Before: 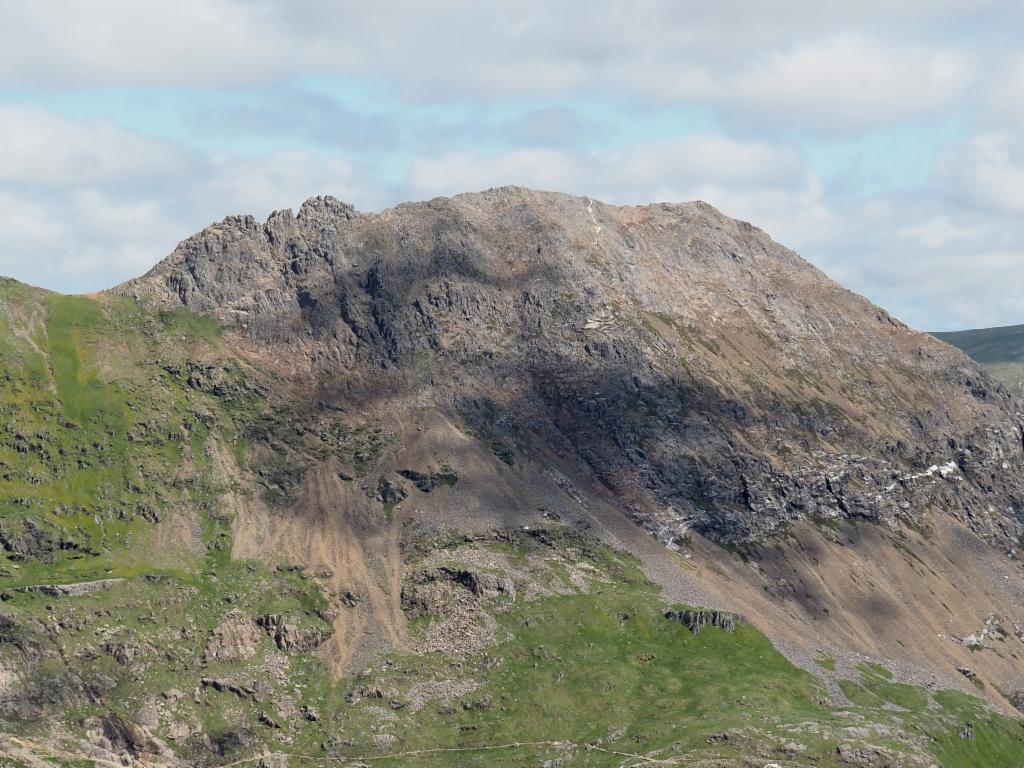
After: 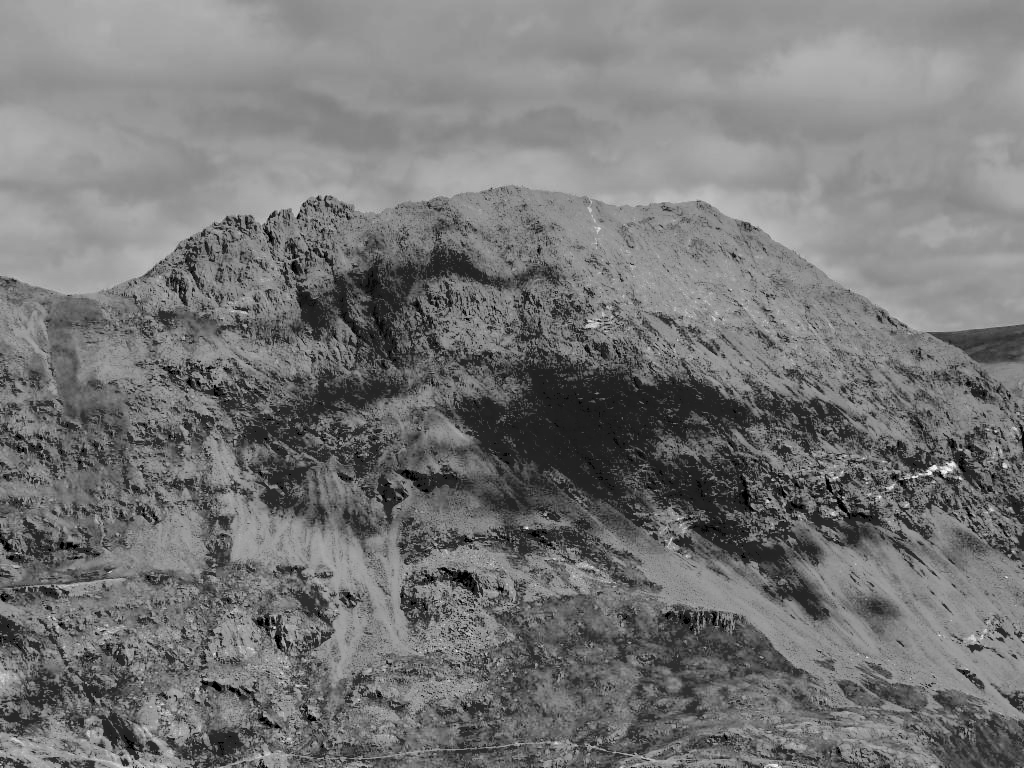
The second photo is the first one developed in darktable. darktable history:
contrast equalizer: y [[0.511, 0.558, 0.631, 0.632, 0.559, 0.512], [0.5 ×6], [0.507, 0.559, 0.627, 0.644, 0.647, 0.647], [0 ×6], [0 ×6]]
color balance rgb: linear chroma grading › global chroma 15%, perceptual saturation grading › global saturation 30%
monochrome: a 79.32, b 81.83, size 1.1
base curve: curves: ch0 [(0.065, 0.026) (0.236, 0.358) (0.53, 0.546) (0.777, 0.841) (0.924, 0.992)], preserve colors average RGB
